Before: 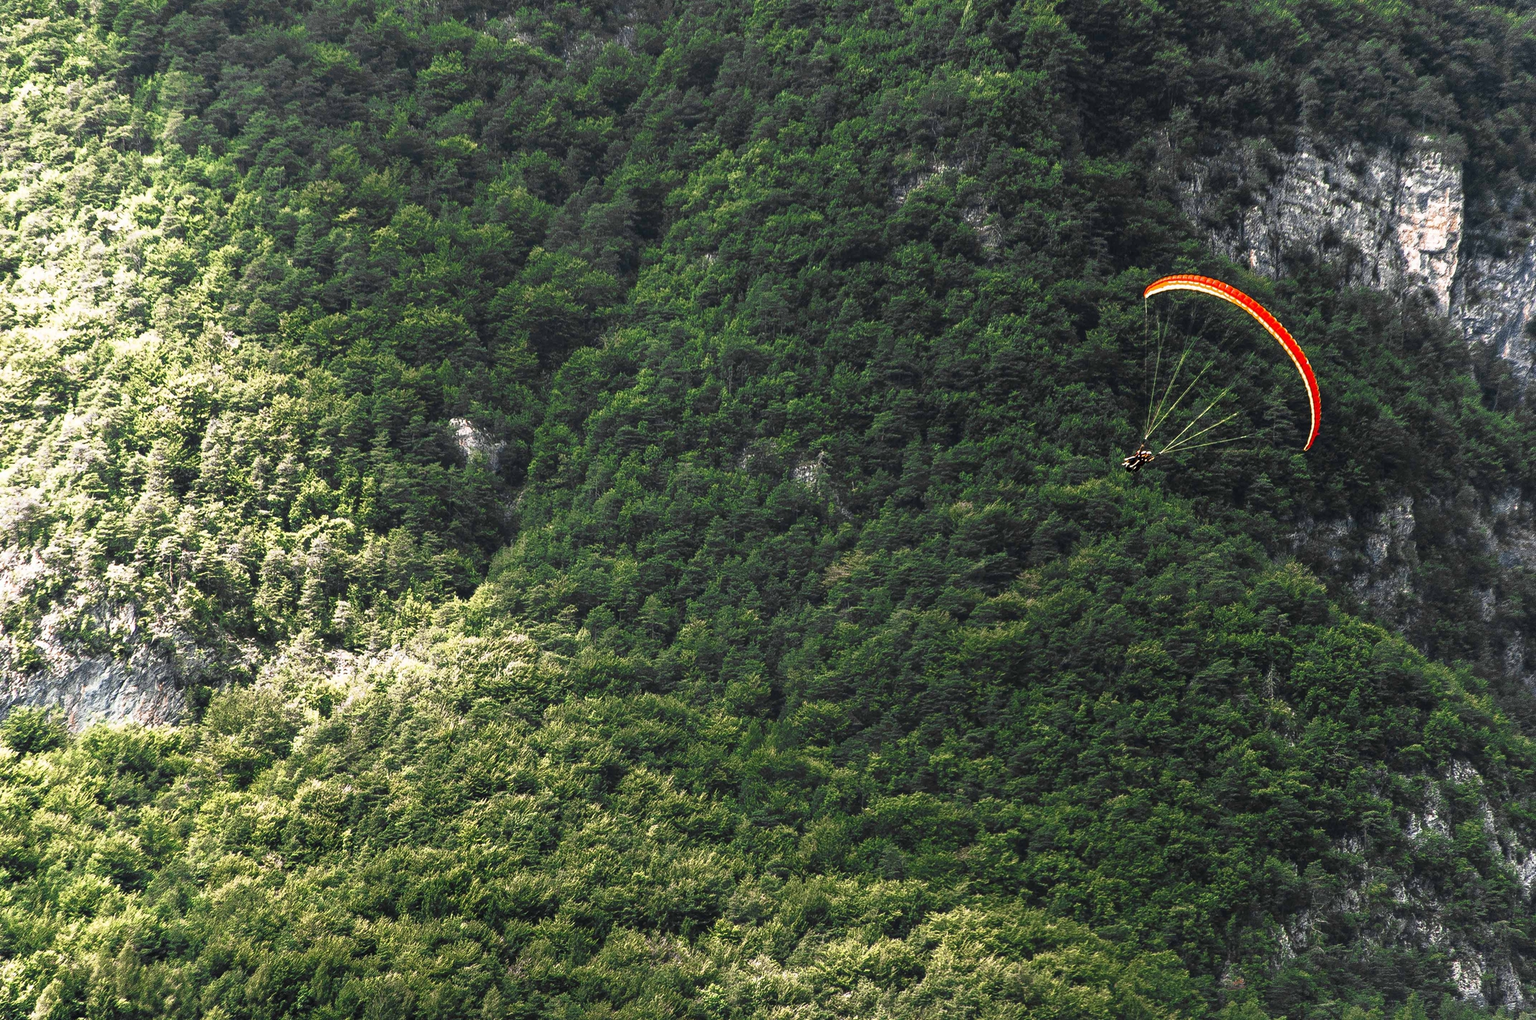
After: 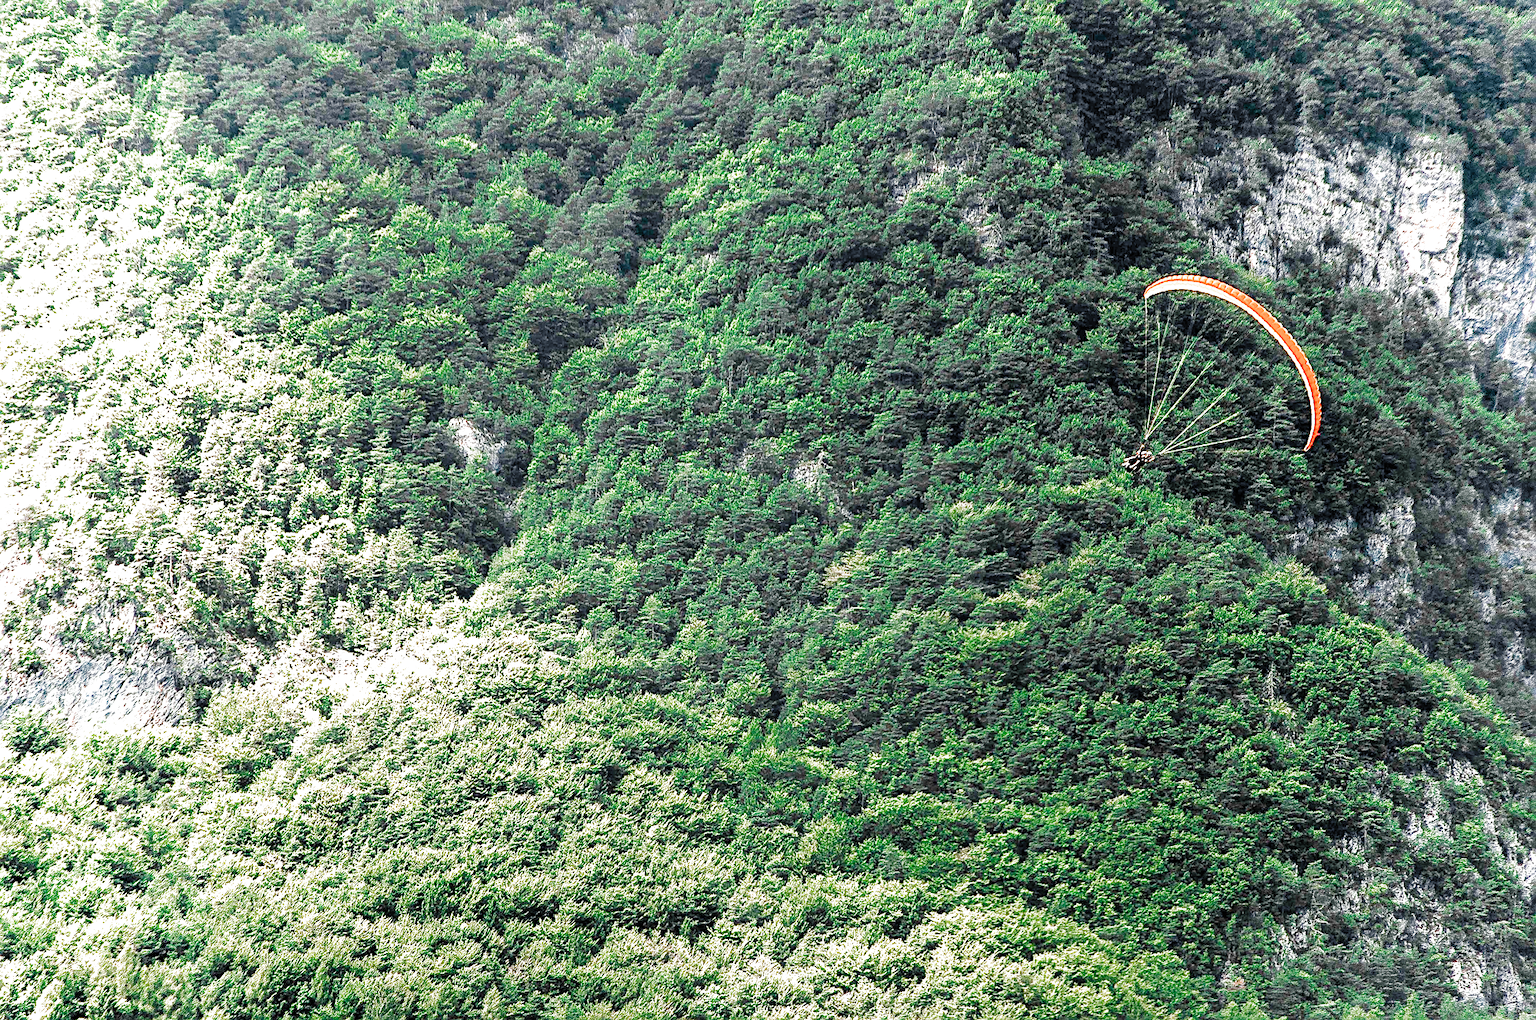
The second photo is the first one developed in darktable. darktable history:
filmic rgb: black relative exposure -3.83 EV, white relative exposure 3.48 EV, hardness 2.59, contrast 1.102, preserve chrominance no, color science v4 (2020), iterations of high-quality reconstruction 10, contrast in shadows soft
sharpen: amount 0.546
exposure: black level correction 0, exposure 1.994 EV, compensate exposure bias true, compensate highlight preservation false
tone equalizer: on, module defaults
